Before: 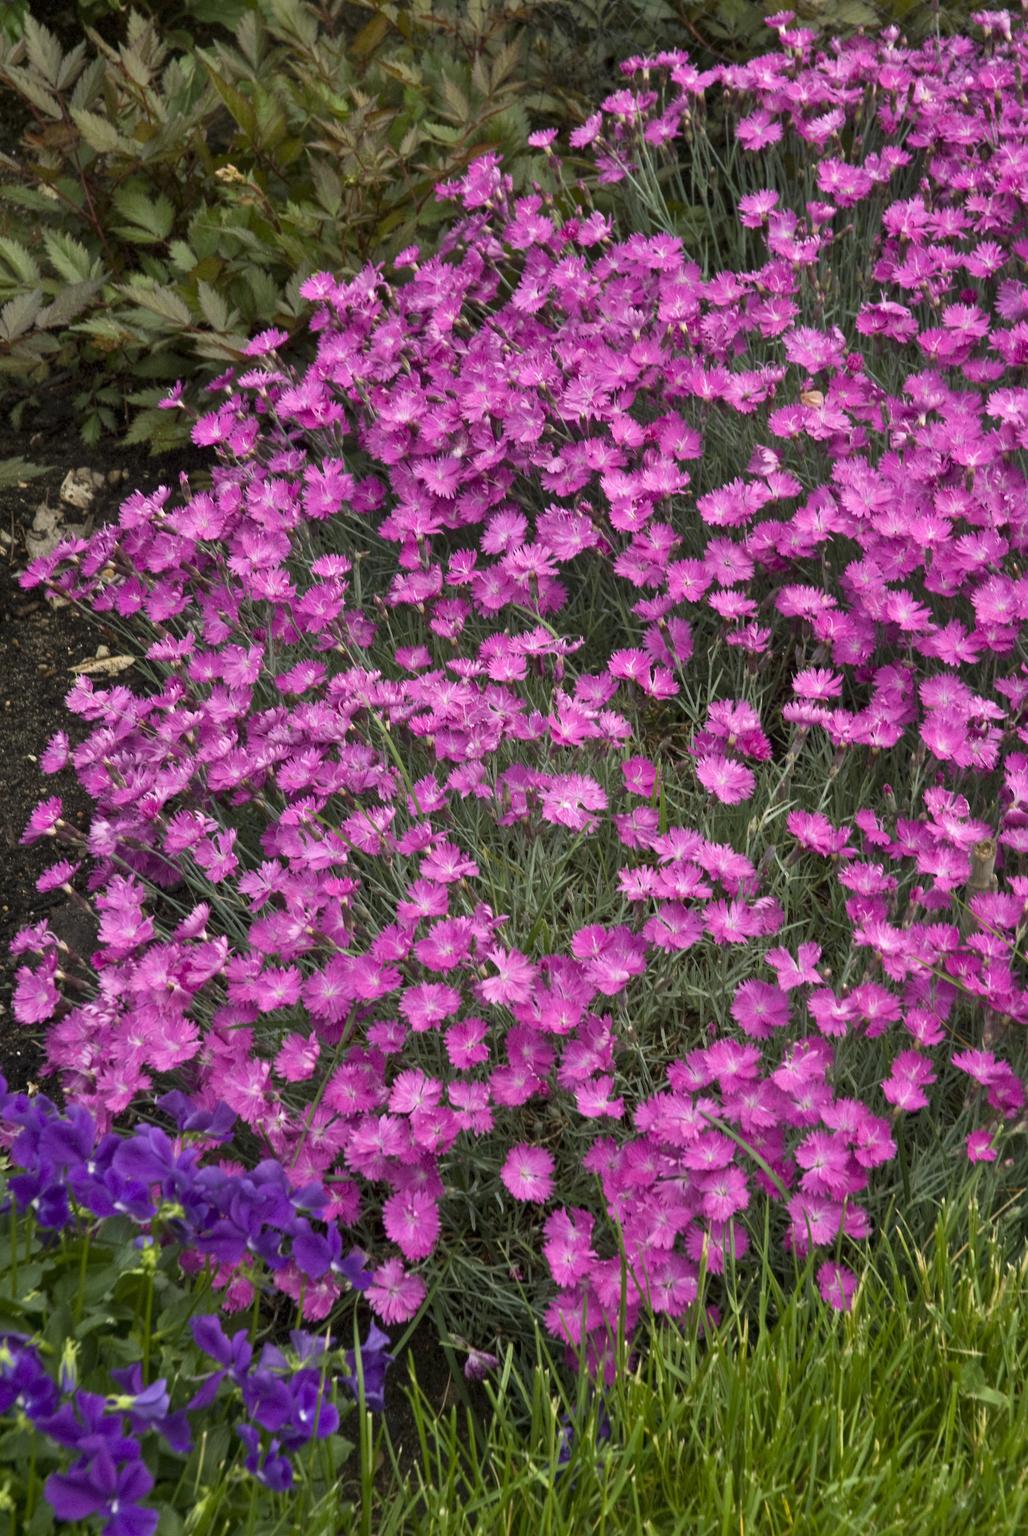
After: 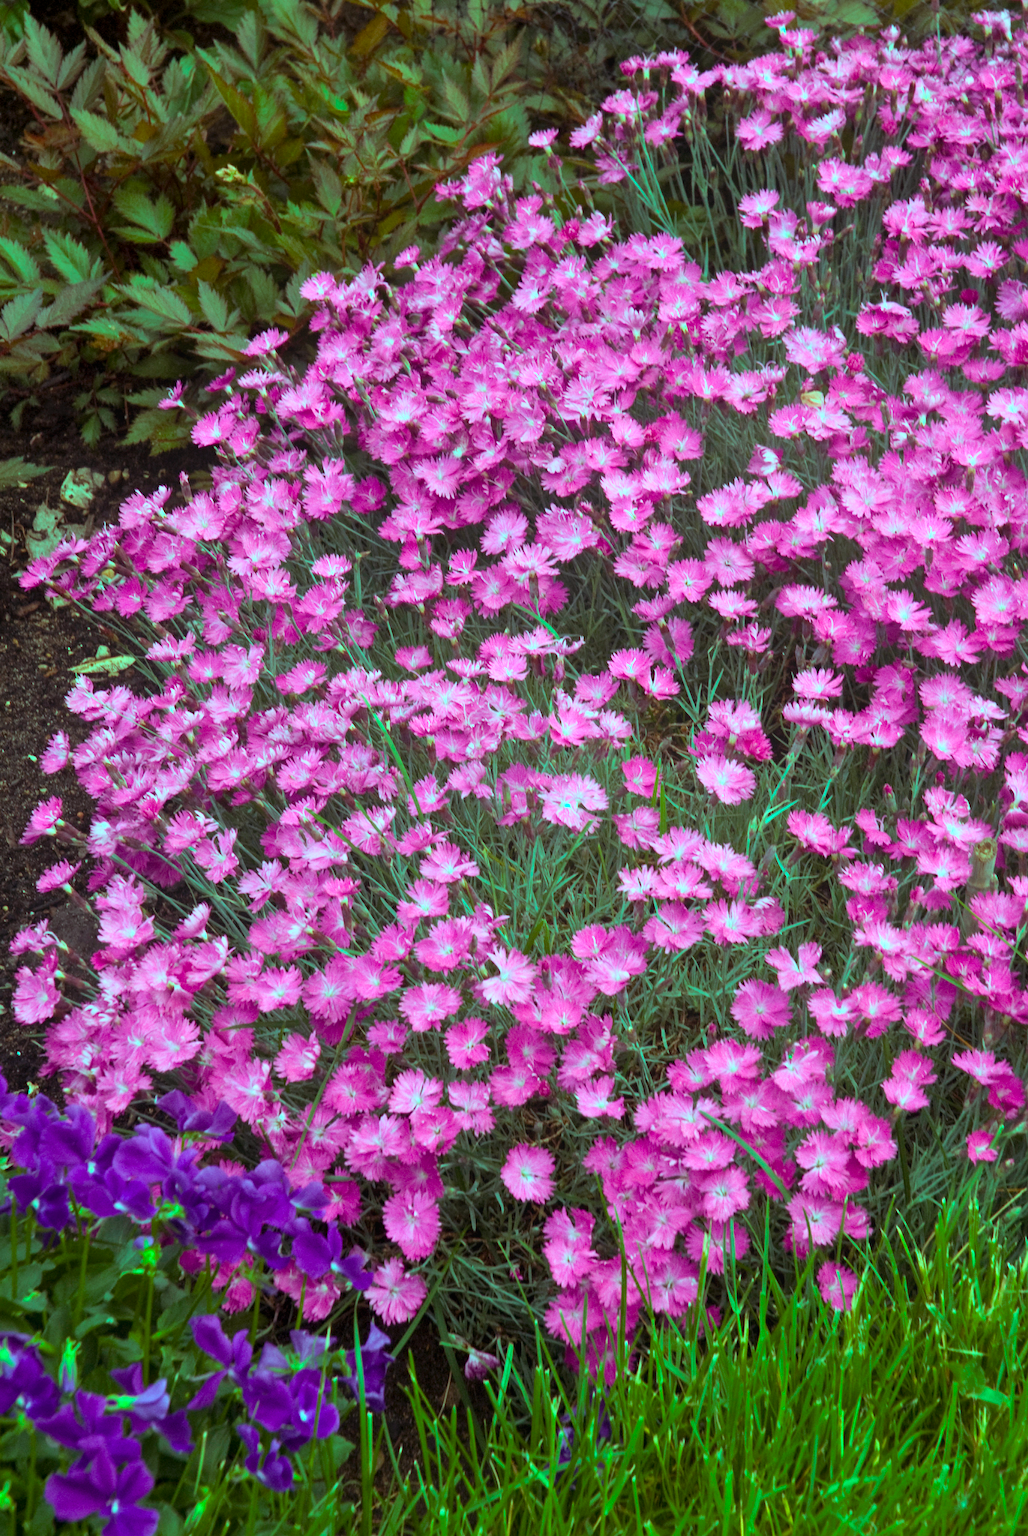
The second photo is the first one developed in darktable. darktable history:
color balance rgb: shadows lift › luminance 0.49%, shadows lift › chroma 6.83%, shadows lift › hue 300.29°, power › hue 208.98°, highlights gain › luminance 20.24%, highlights gain › chroma 13.17%, highlights gain › hue 173.85°, perceptual saturation grading › global saturation 18.05%
bloom: on, module defaults
